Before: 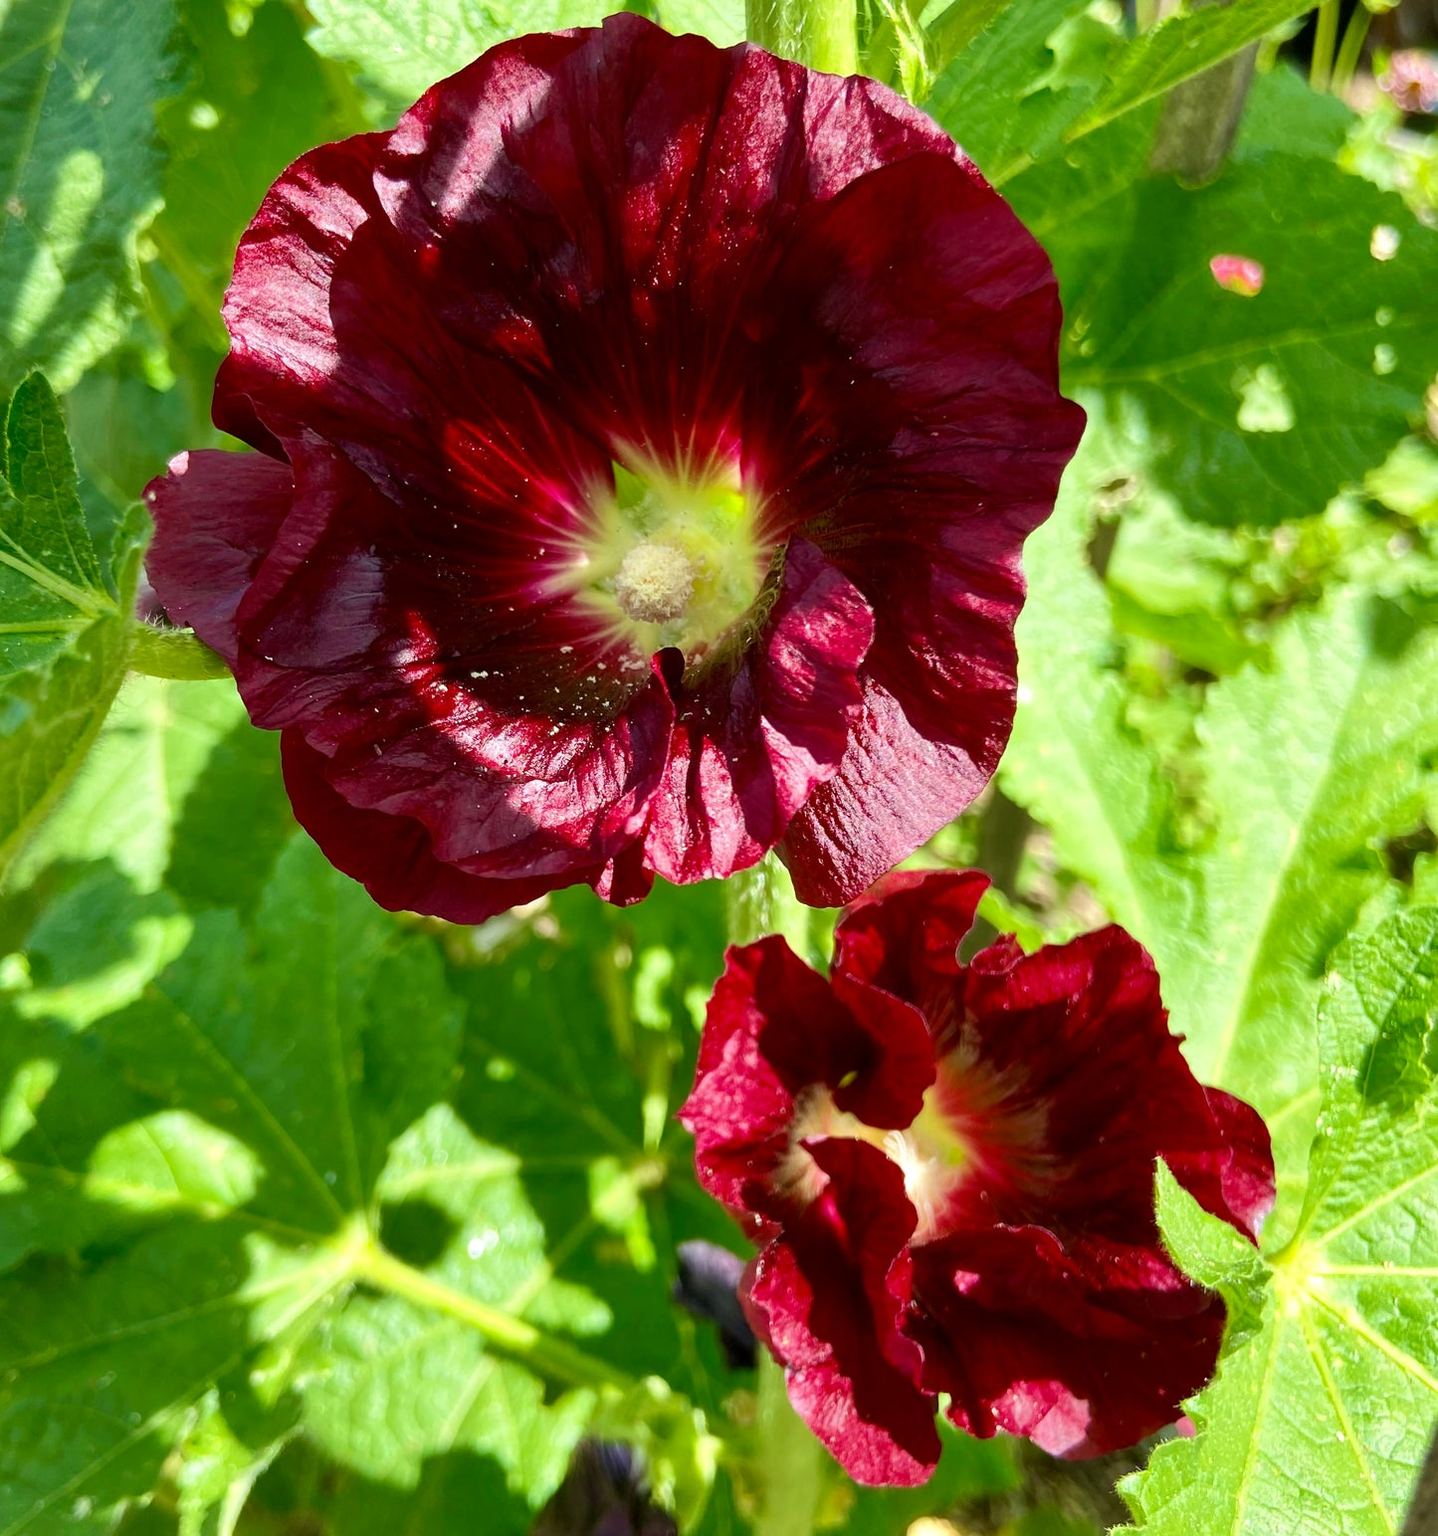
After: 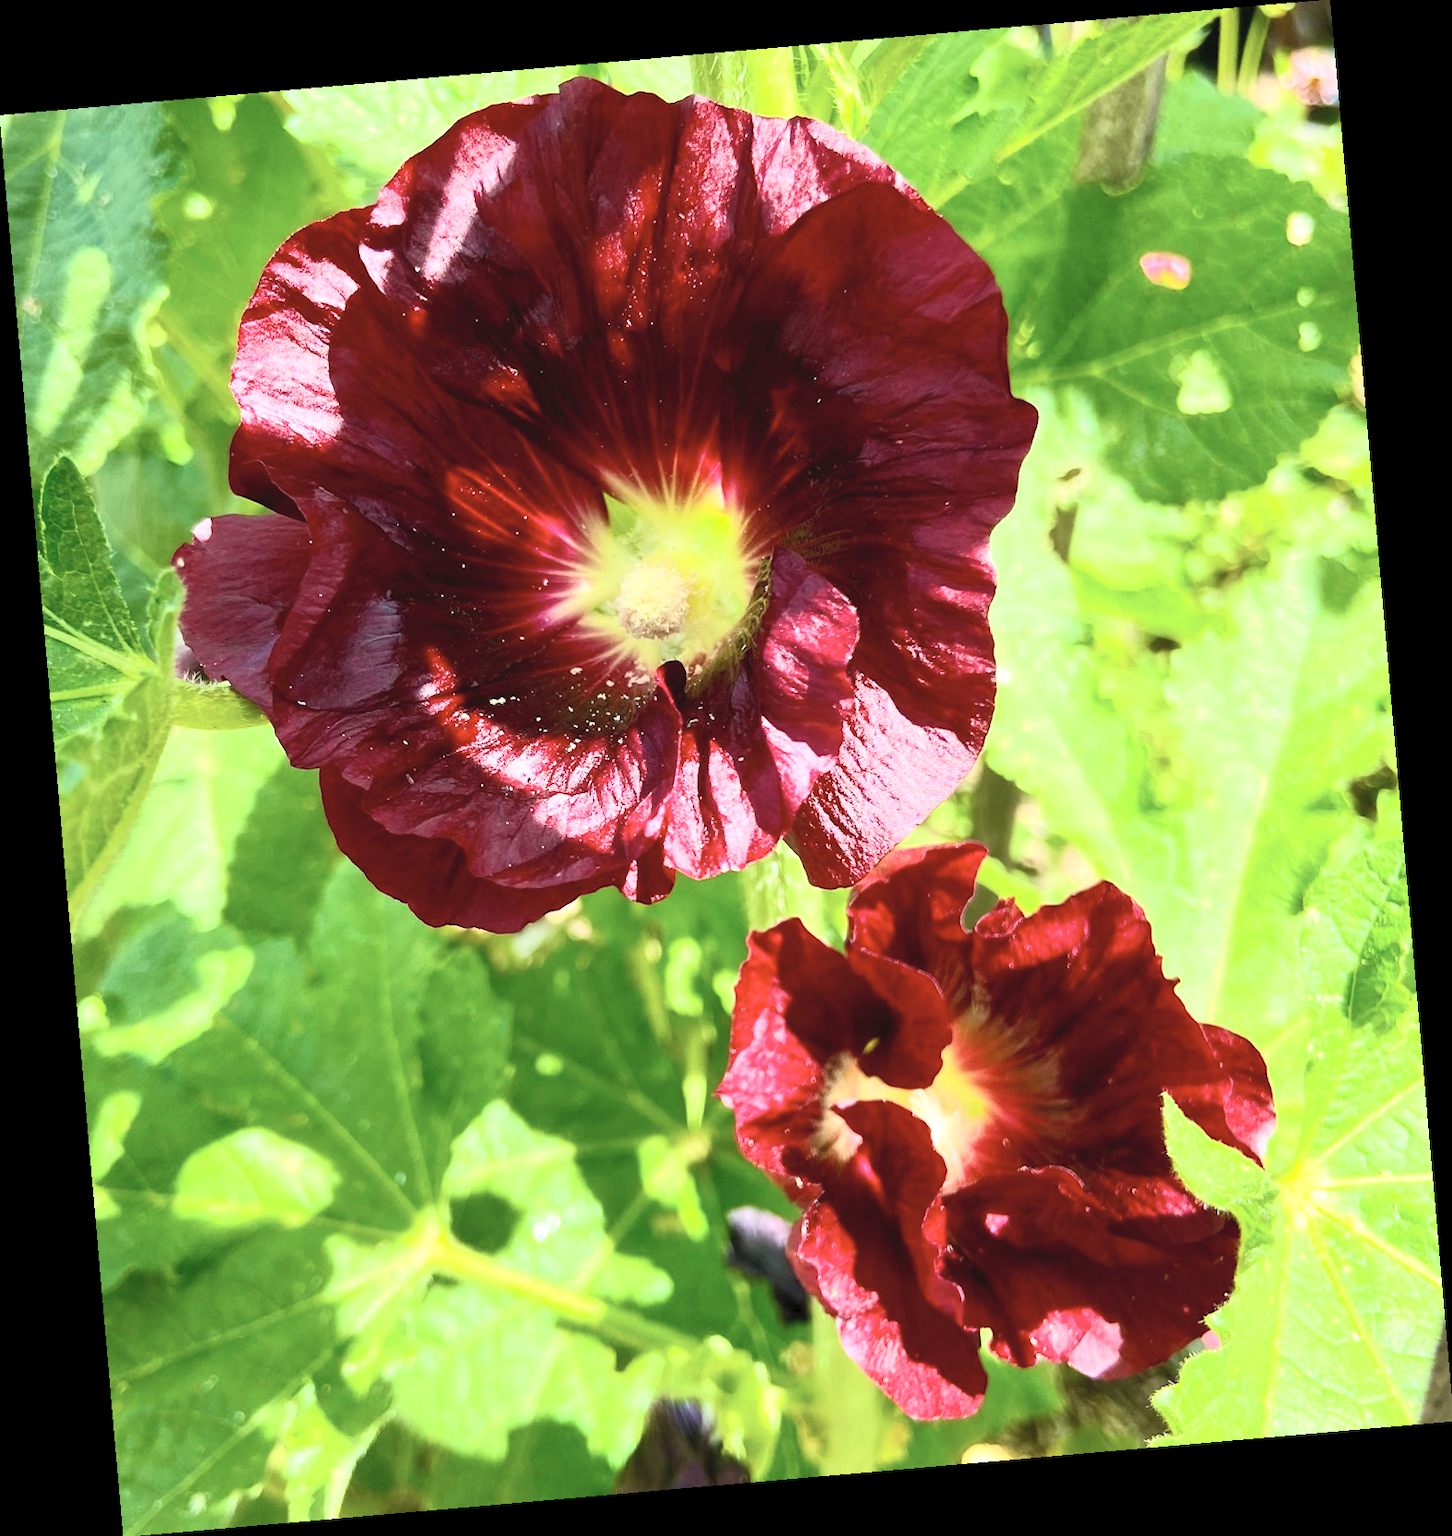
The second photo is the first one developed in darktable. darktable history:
contrast brightness saturation: contrast 0.39, brightness 0.53
exposure: exposure 0.014 EV, compensate highlight preservation false
rotate and perspective: rotation -4.98°, automatic cropping off
